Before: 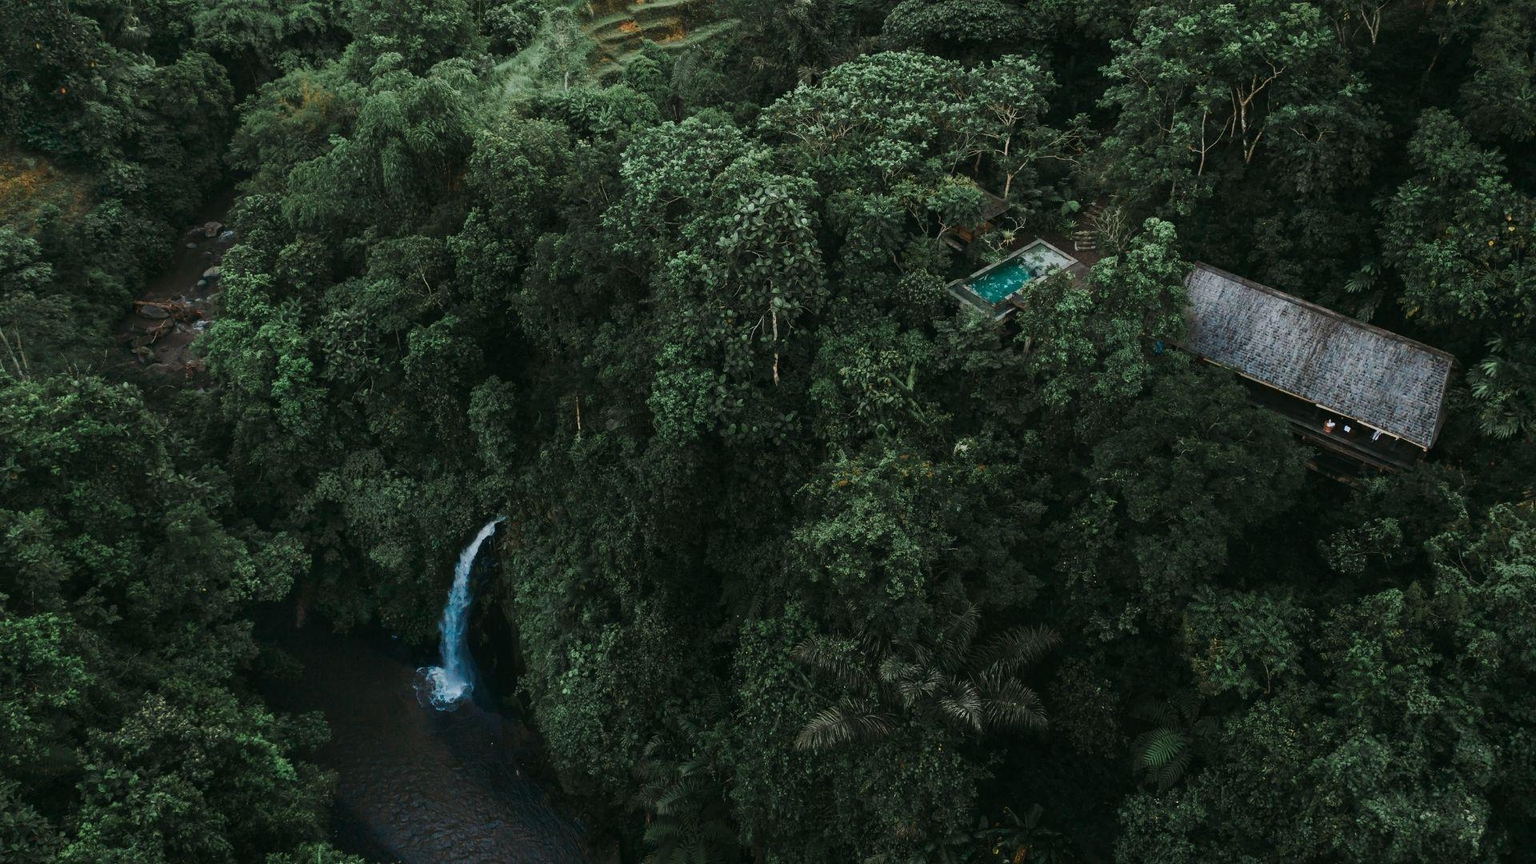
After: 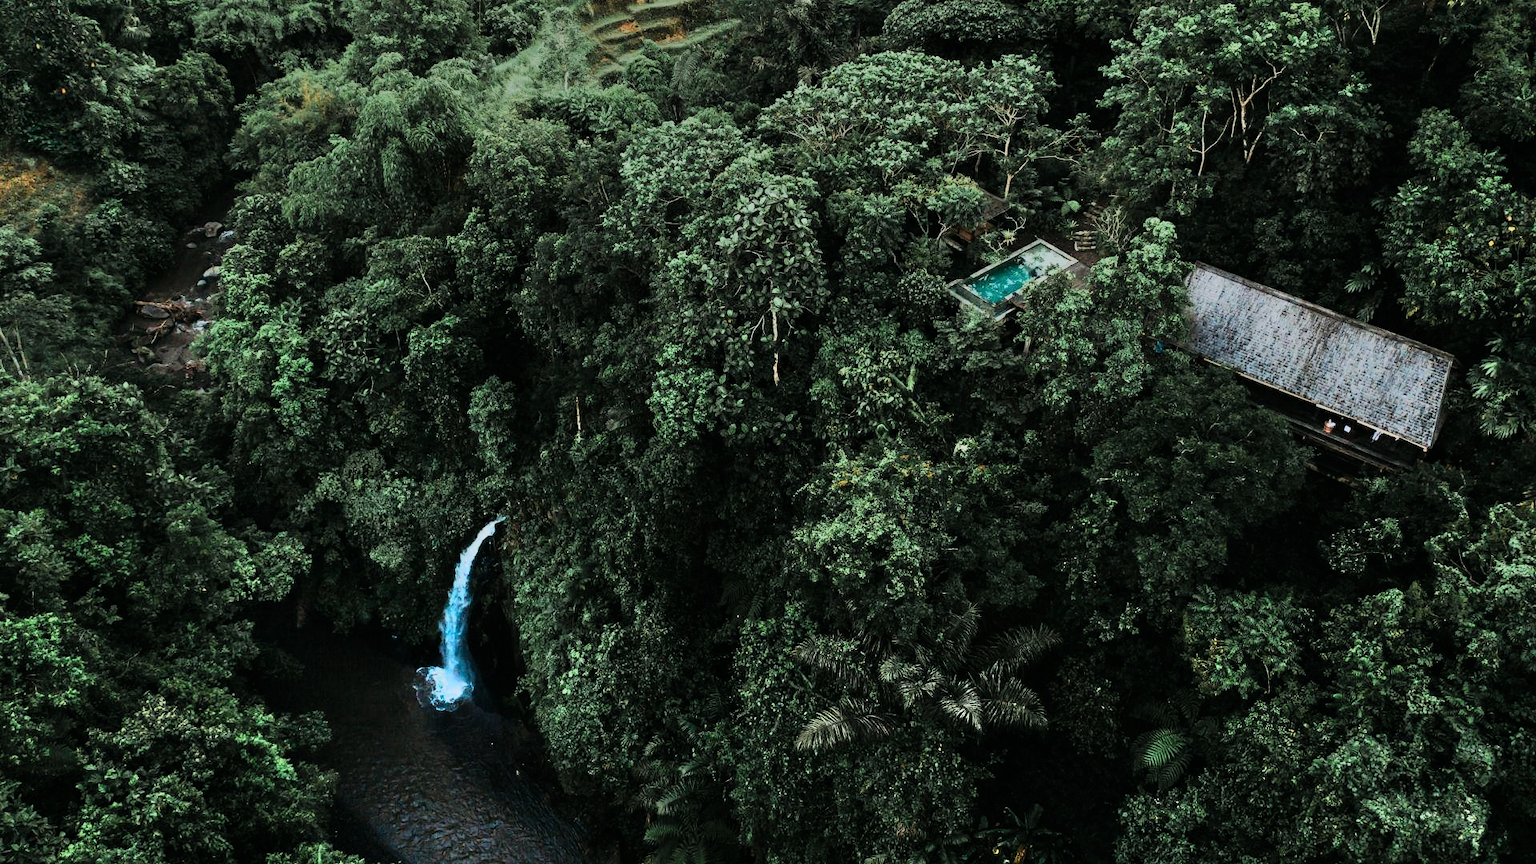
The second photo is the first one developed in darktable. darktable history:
shadows and highlights: soften with gaussian
filmic rgb: black relative exposure -7.46 EV, white relative exposure 4.86 EV, threshold 3.06 EV, hardness 3.4, enable highlight reconstruction true
